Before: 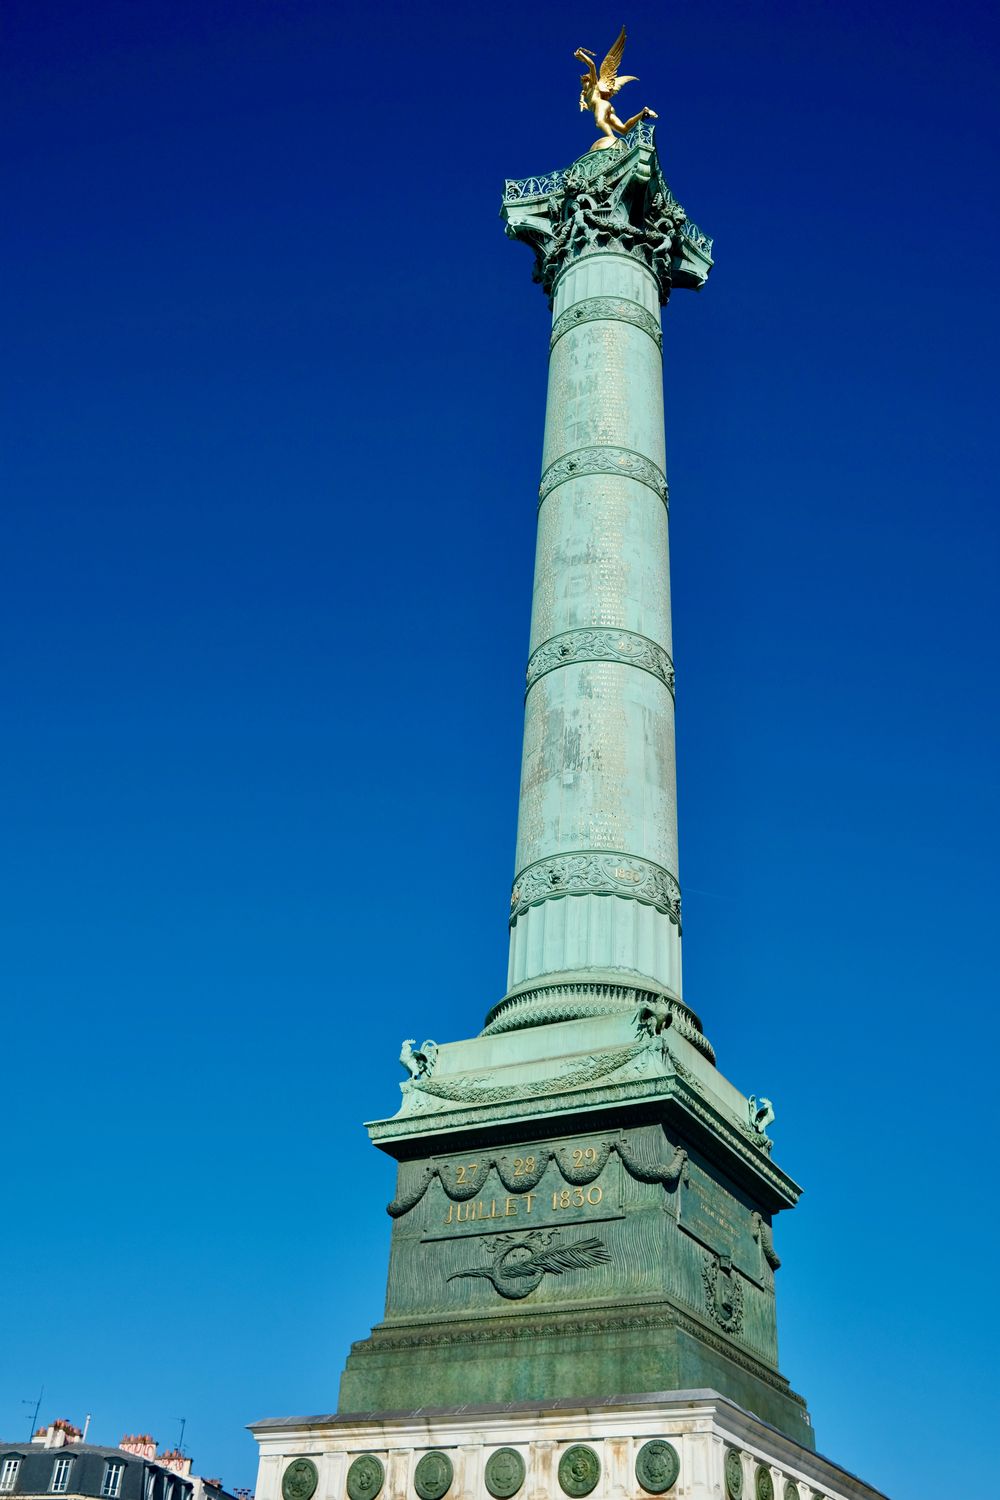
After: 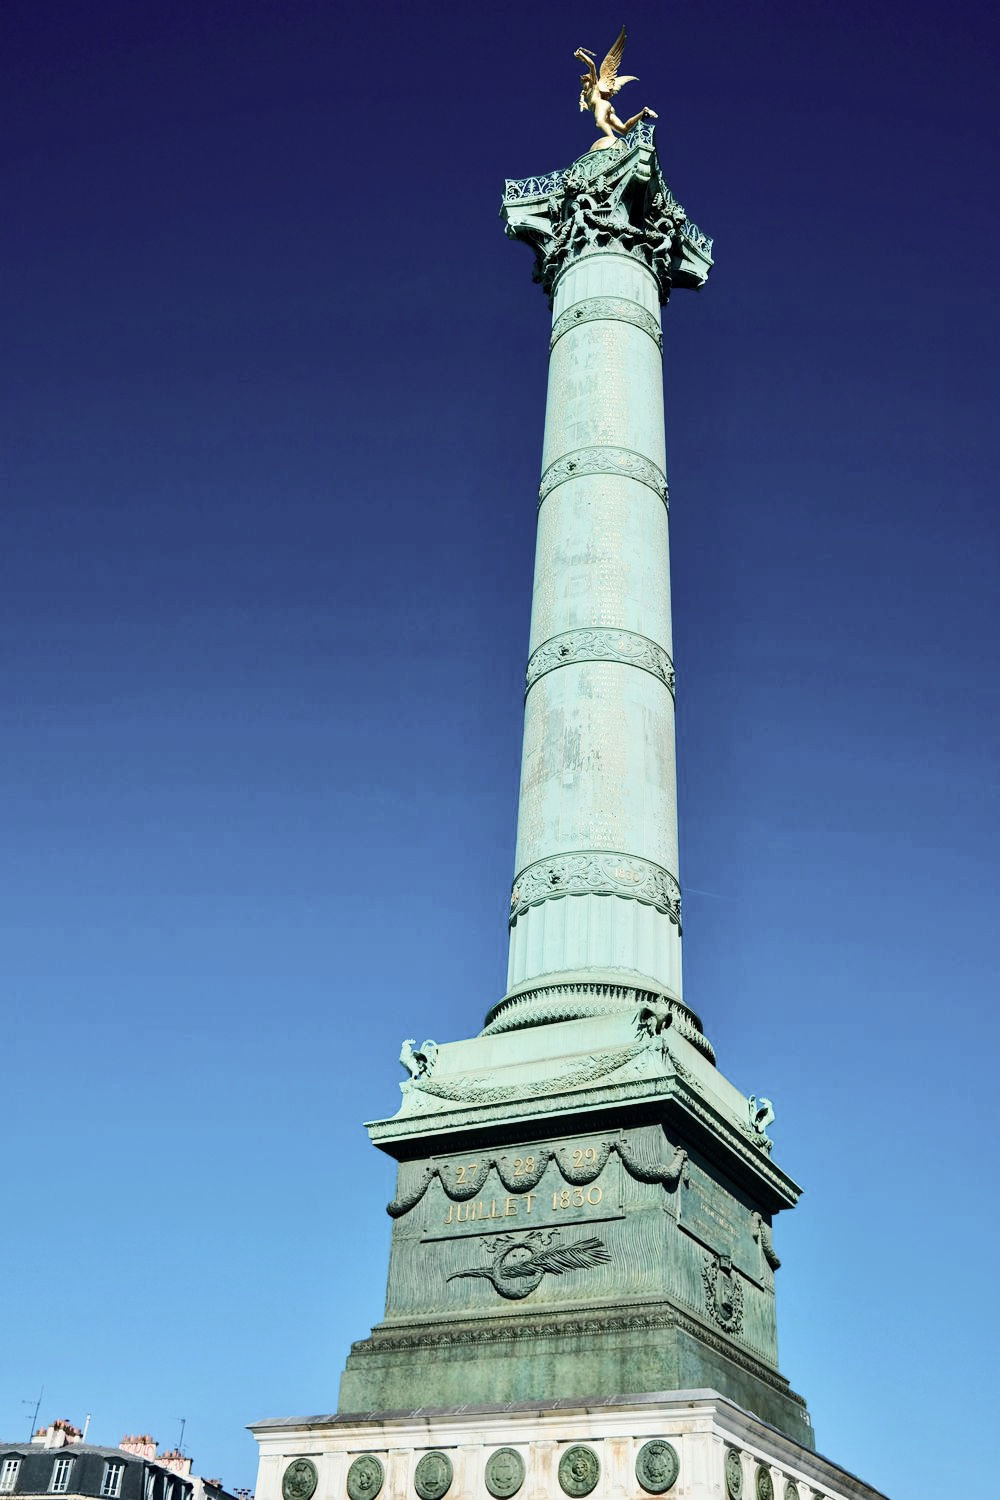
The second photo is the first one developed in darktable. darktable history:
rgb curve: curves: ch0 [(0, 0) (0.284, 0.292) (0.505, 0.644) (1, 1)]; ch1 [(0, 0) (0.284, 0.292) (0.505, 0.644) (1, 1)]; ch2 [(0, 0) (0.284, 0.292) (0.505, 0.644) (1, 1)], compensate middle gray true
contrast brightness saturation: contrast 0.1, saturation -0.36
